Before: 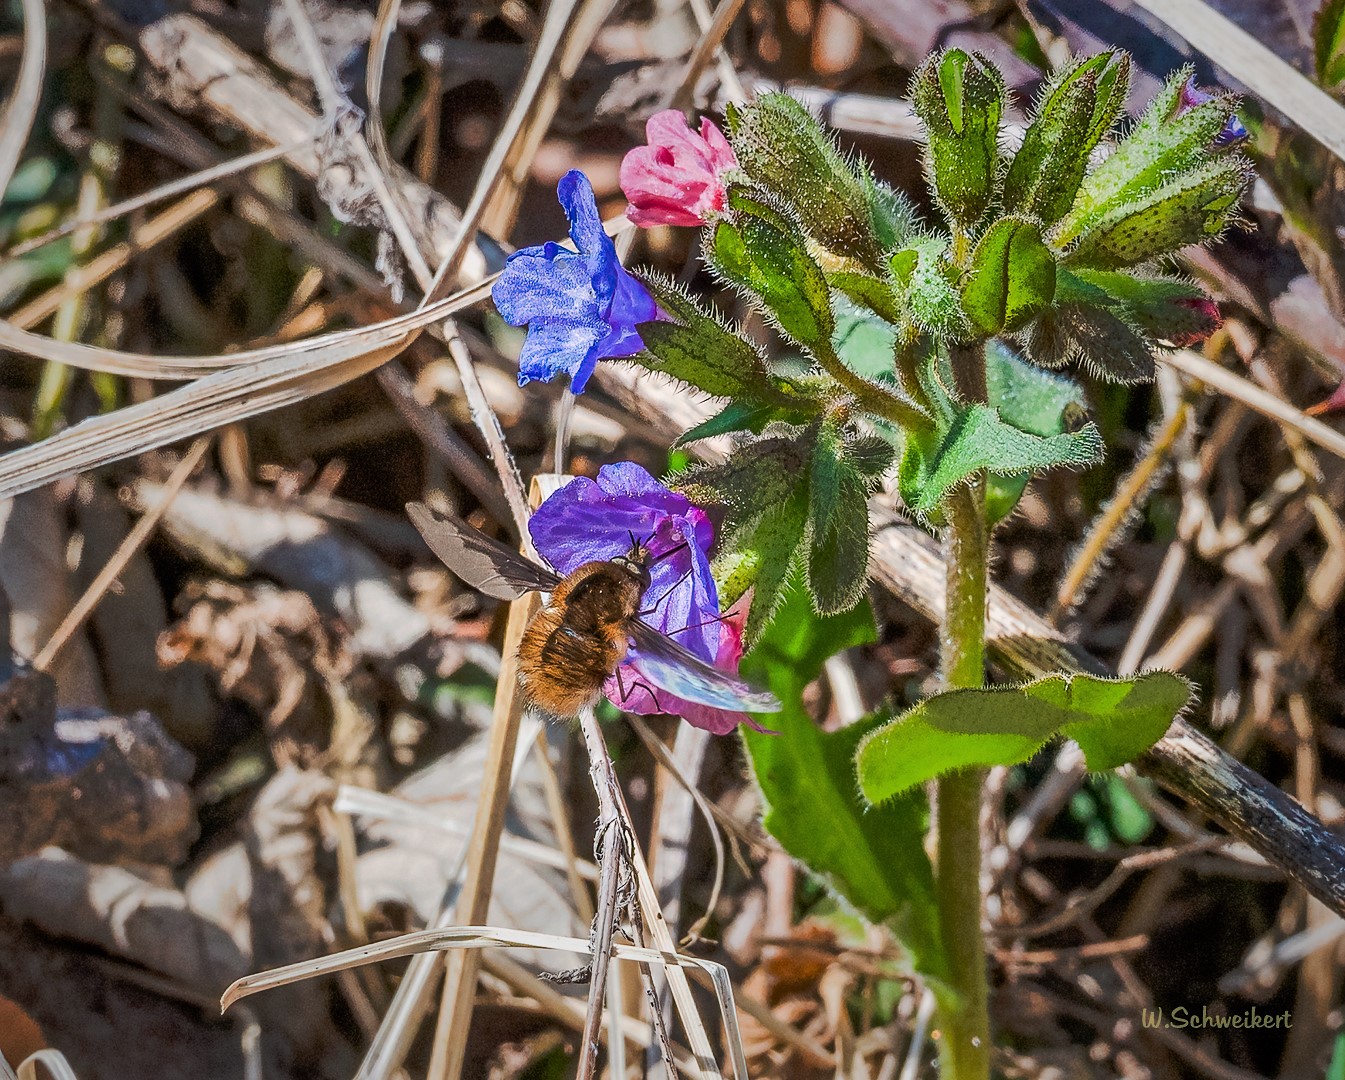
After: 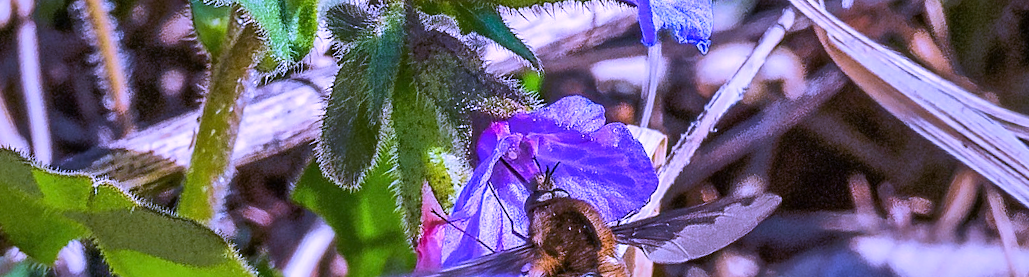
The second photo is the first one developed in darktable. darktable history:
velvia: on, module defaults
white balance: red 0.98, blue 1.61
crop and rotate: angle 16.12°, top 30.835%, bottom 35.653%
